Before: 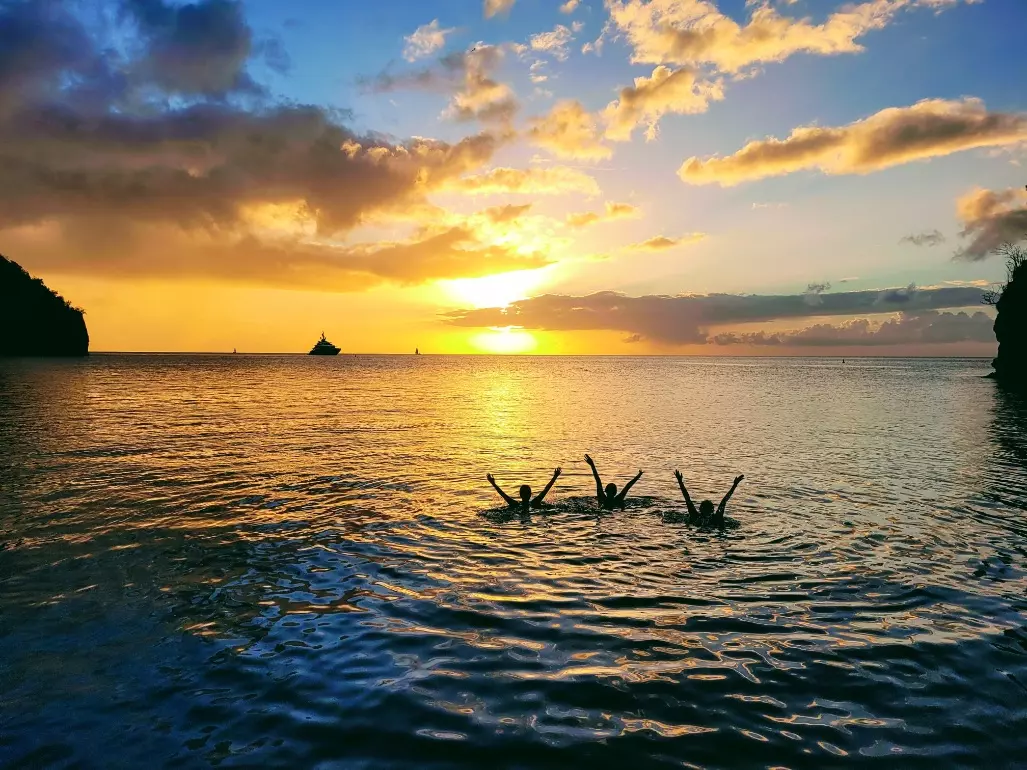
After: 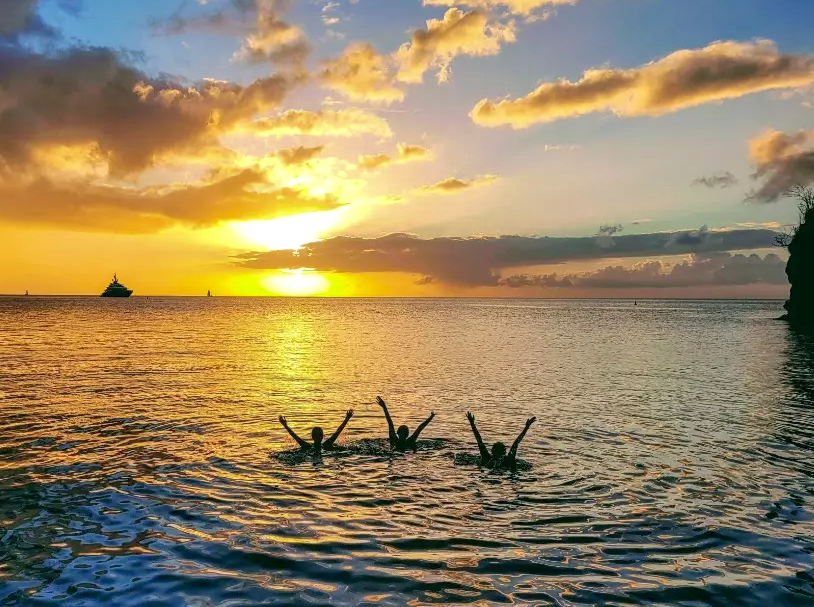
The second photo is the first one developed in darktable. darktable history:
exposure: compensate highlight preservation false
local contrast: on, module defaults
tone equalizer: edges refinement/feathering 500, mask exposure compensation -1.57 EV, preserve details no
shadows and highlights: on, module defaults
crop and rotate: left 20.29%, top 7.744%, right 0.419%, bottom 13.37%
